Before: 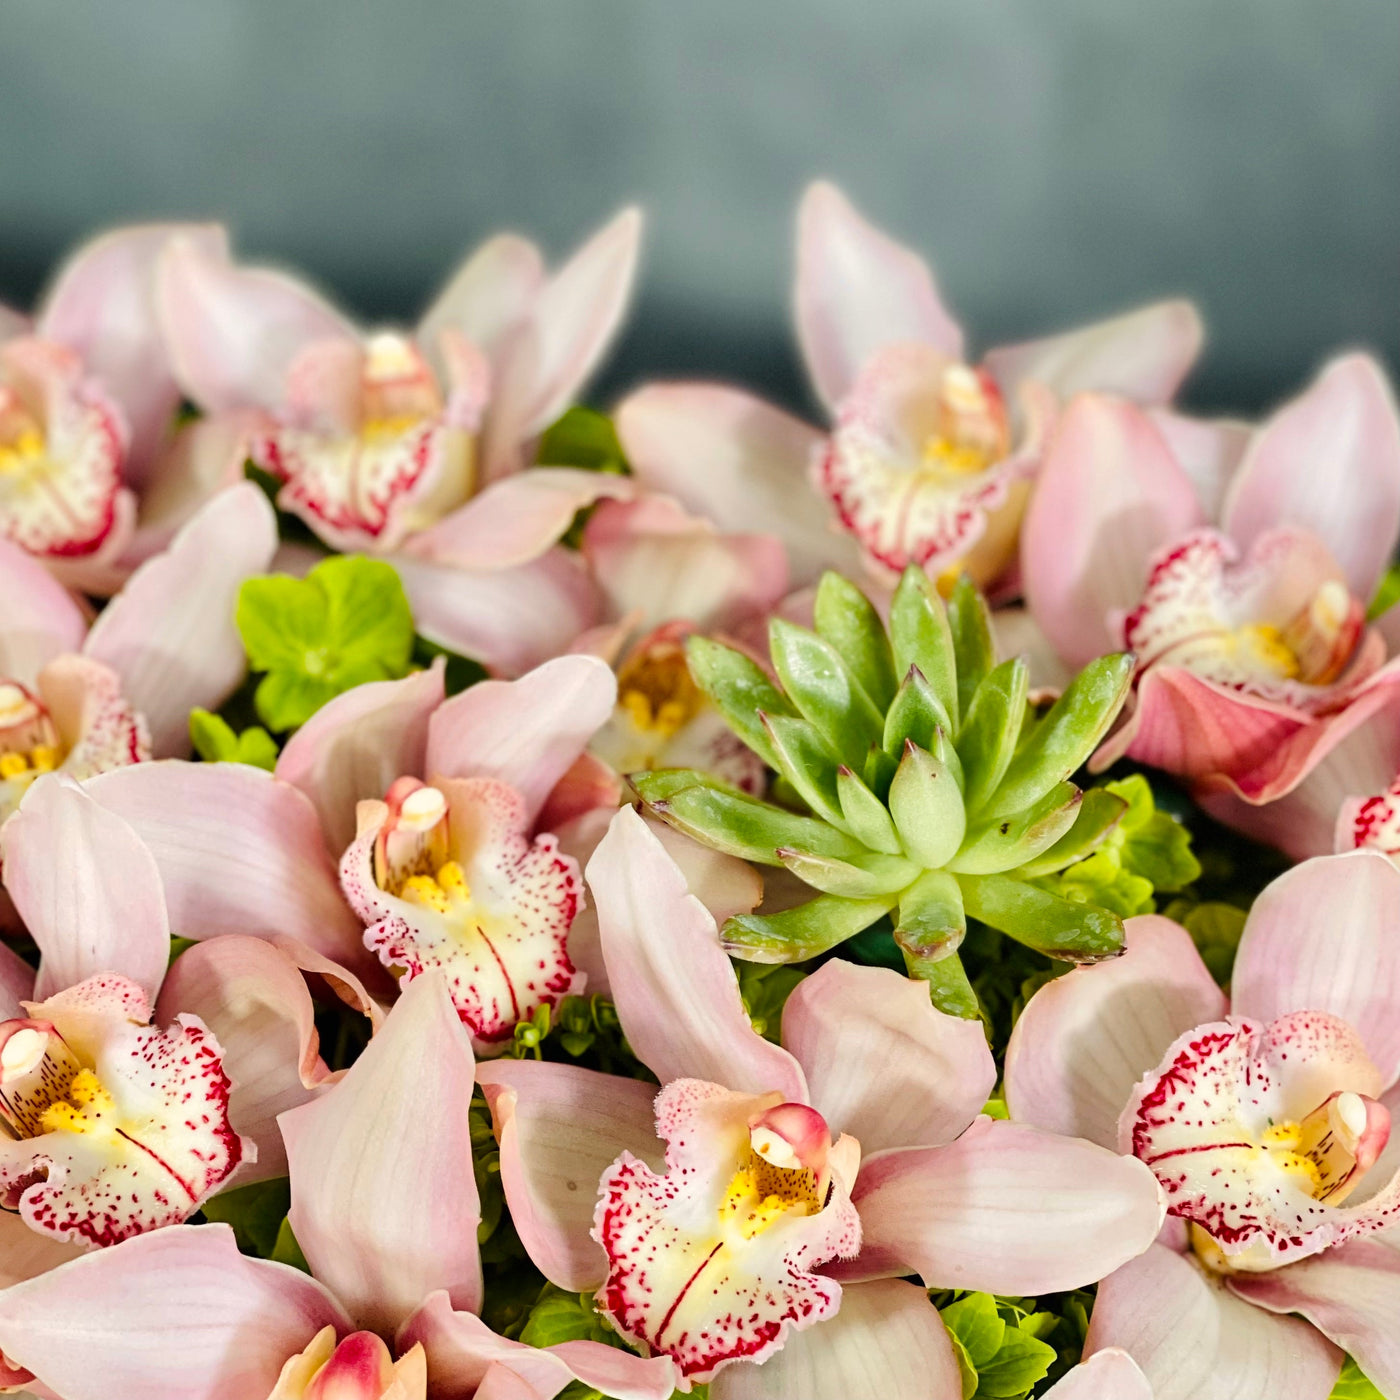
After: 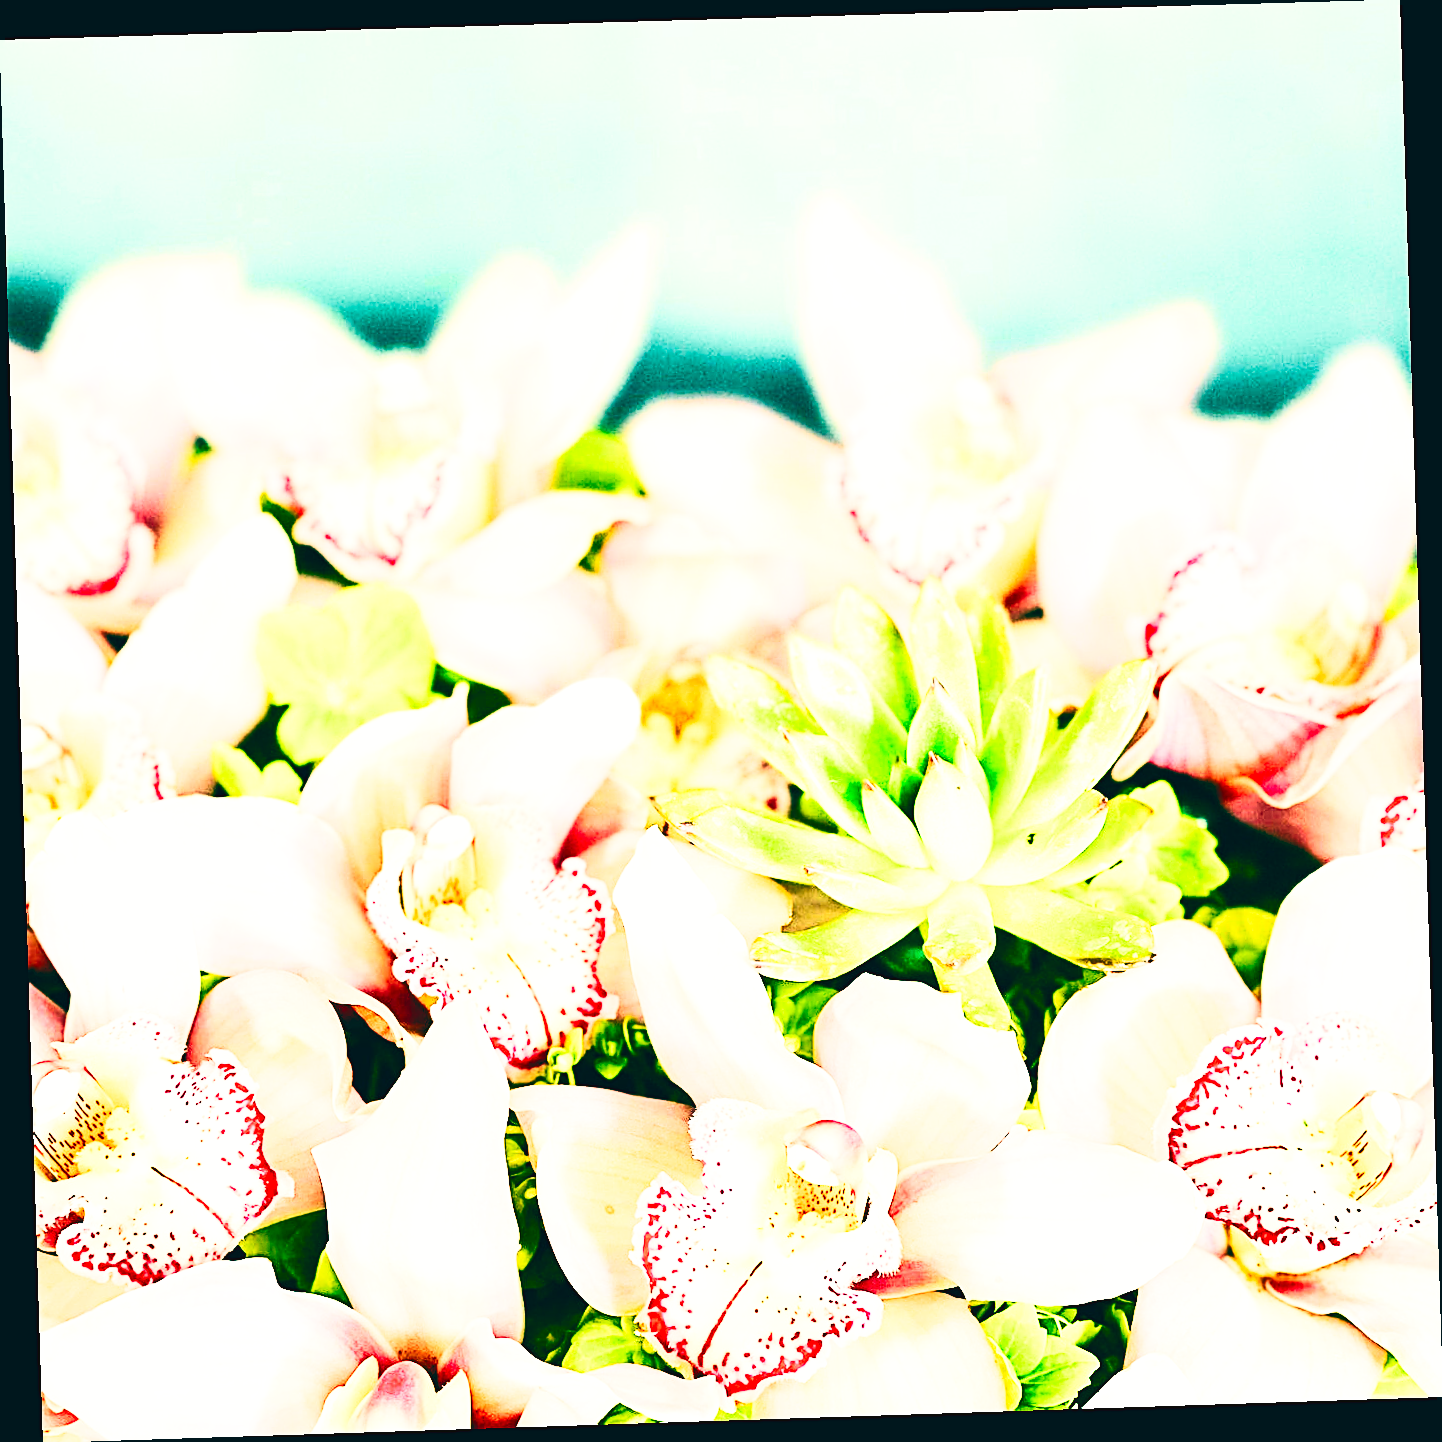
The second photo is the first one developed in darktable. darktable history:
color balance: lift [1.005, 0.99, 1.007, 1.01], gamma [1, 0.979, 1.011, 1.021], gain [0.923, 1.098, 1.025, 0.902], input saturation 90.45%, contrast 7.73%, output saturation 105.91%
exposure: exposure 0.648 EV, compensate highlight preservation false
contrast brightness saturation: contrast 0.62, brightness 0.34, saturation 0.14
sharpen: on, module defaults
base curve: curves: ch0 [(0, 0.003) (0.001, 0.002) (0.006, 0.004) (0.02, 0.022) (0.048, 0.086) (0.094, 0.234) (0.162, 0.431) (0.258, 0.629) (0.385, 0.8) (0.548, 0.918) (0.751, 0.988) (1, 1)], preserve colors none
rotate and perspective: rotation -1.77°, lens shift (horizontal) 0.004, automatic cropping off
color balance rgb: shadows lift › chroma 1%, shadows lift › hue 113°, highlights gain › chroma 0.2%, highlights gain › hue 333°, perceptual saturation grading › global saturation 20%, perceptual saturation grading › highlights -50%, perceptual saturation grading › shadows 25%, contrast -10%
